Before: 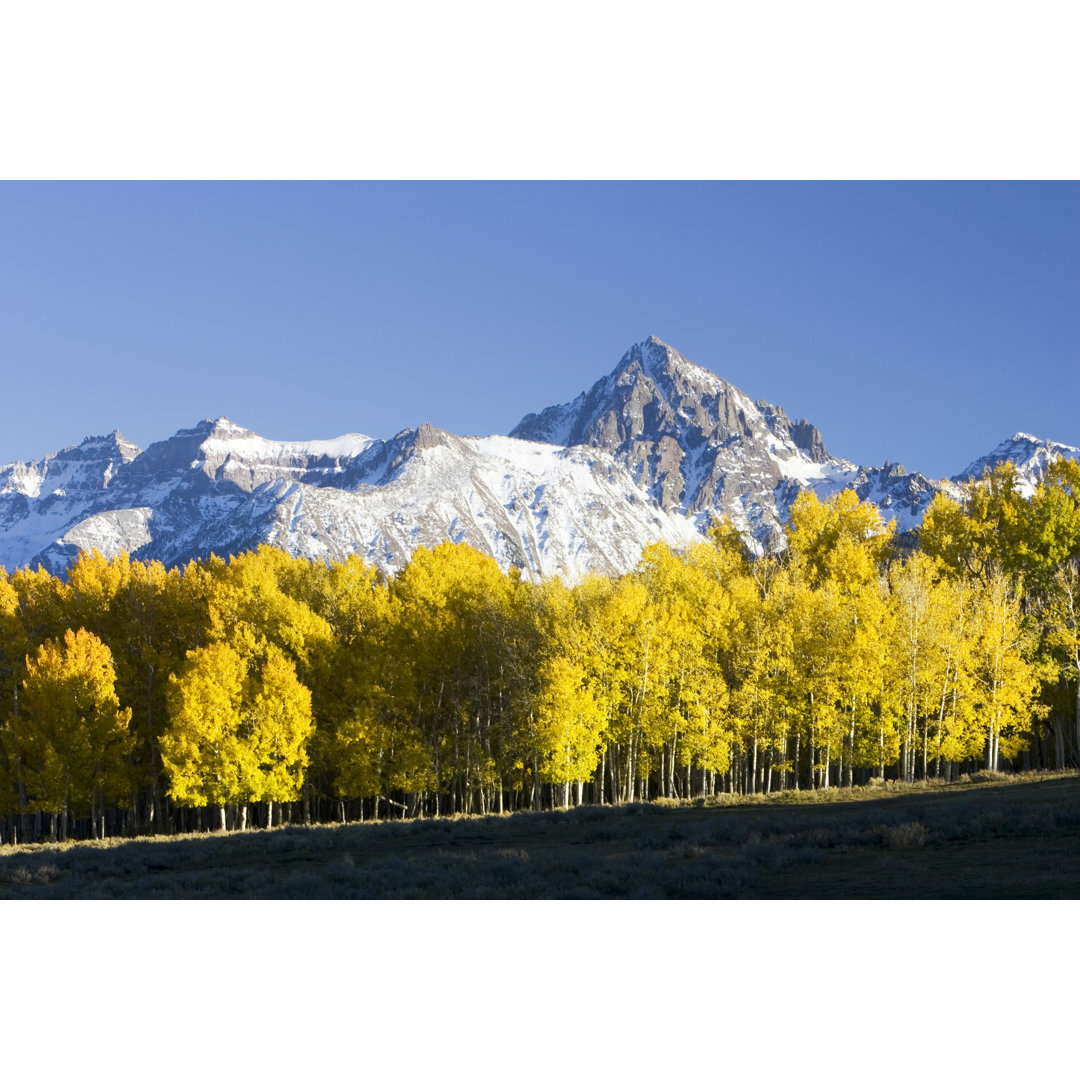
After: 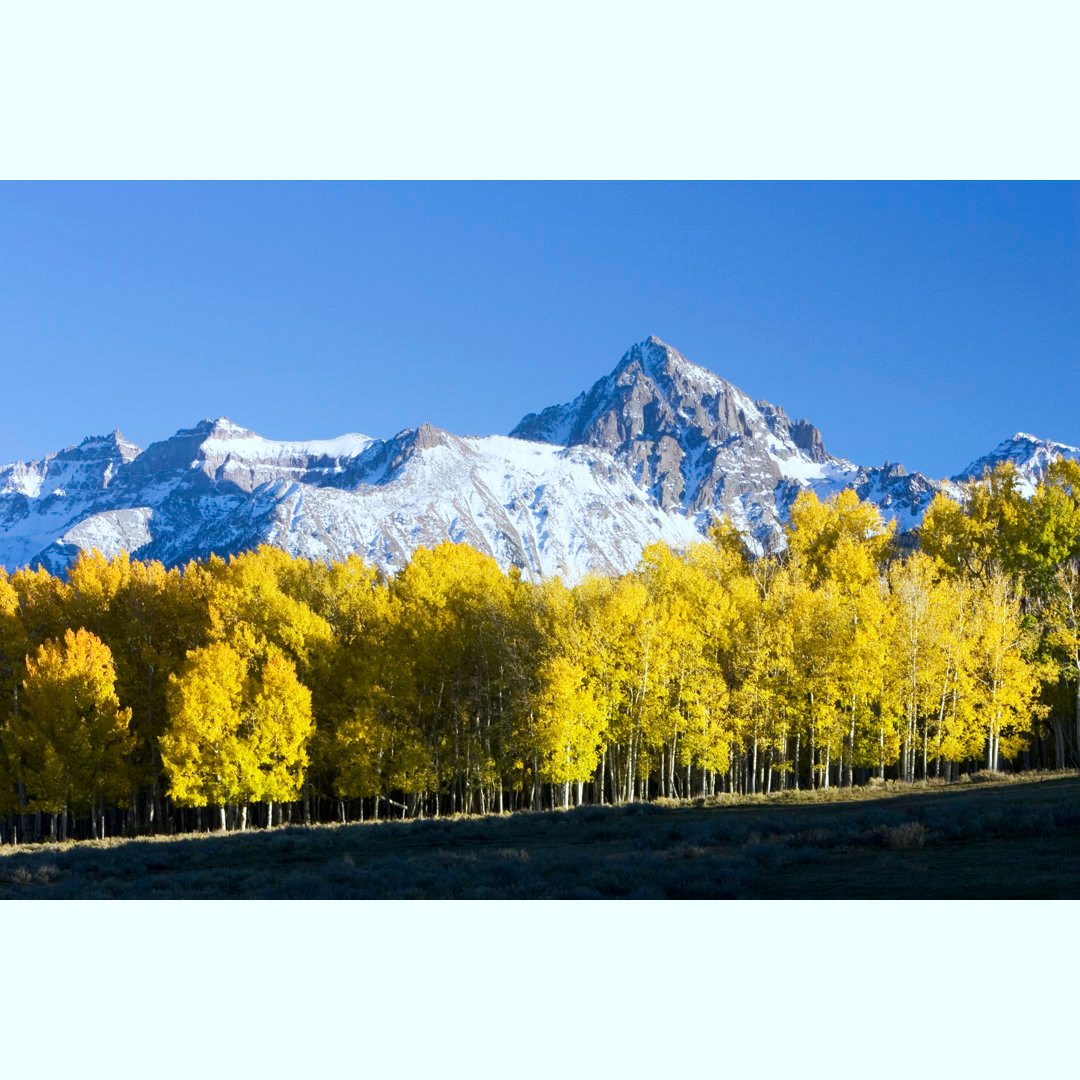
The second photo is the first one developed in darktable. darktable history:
color calibration: gray › normalize channels true, illuminant as shot in camera, x 0.369, y 0.376, temperature 4327.3 K, gamut compression 0.024
